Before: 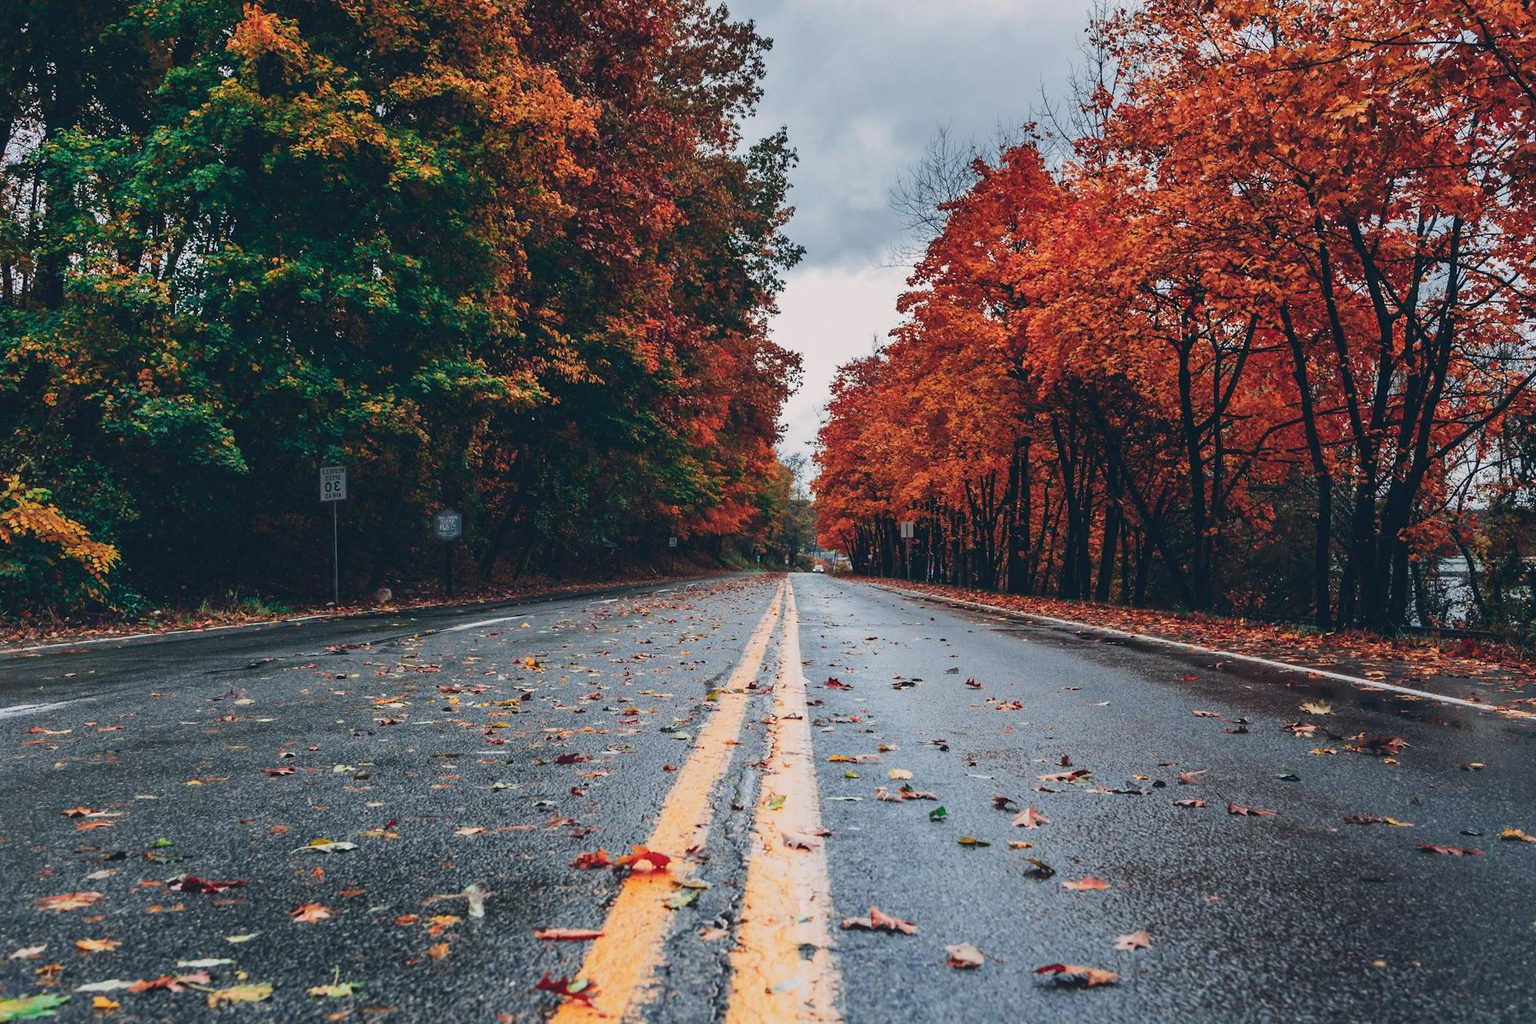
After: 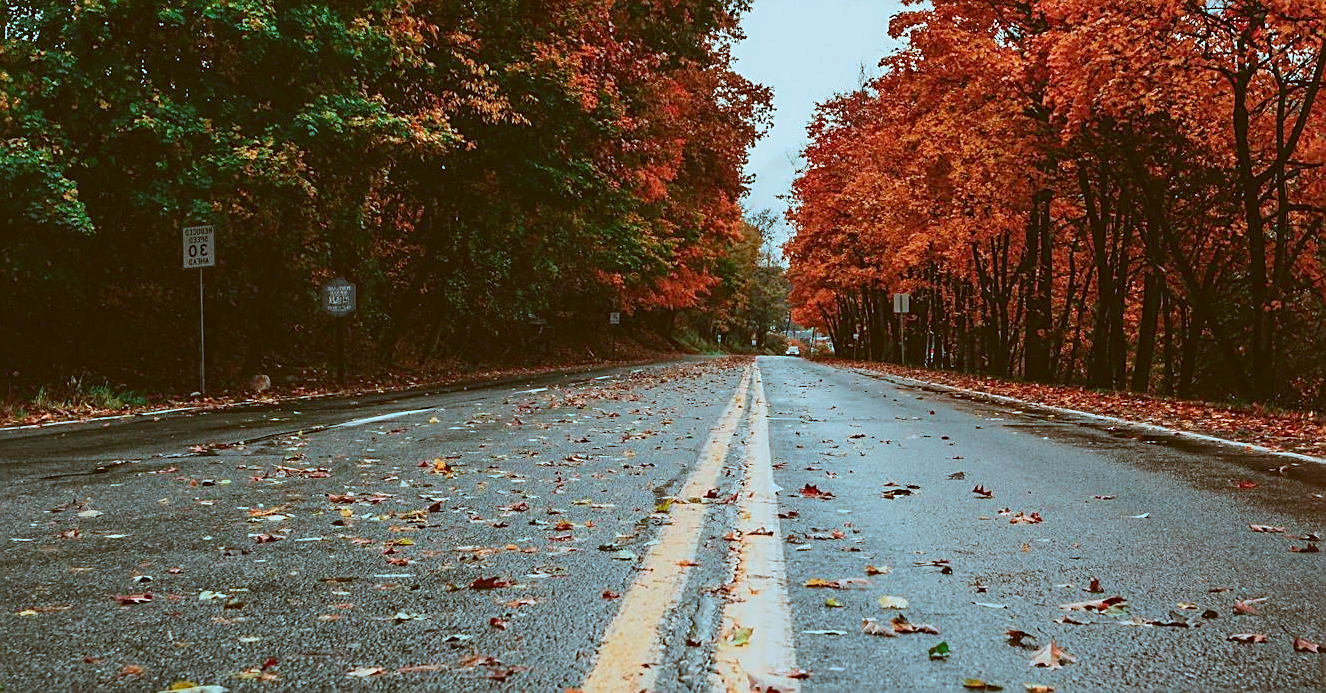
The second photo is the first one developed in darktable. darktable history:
sharpen: on, module defaults
color correction: highlights a* -14.62, highlights b* -16.22, shadows a* 10.12, shadows b* 29.4
crop: left 11.123%, top 27.61%, right 18.3%, bottom 17.034%
